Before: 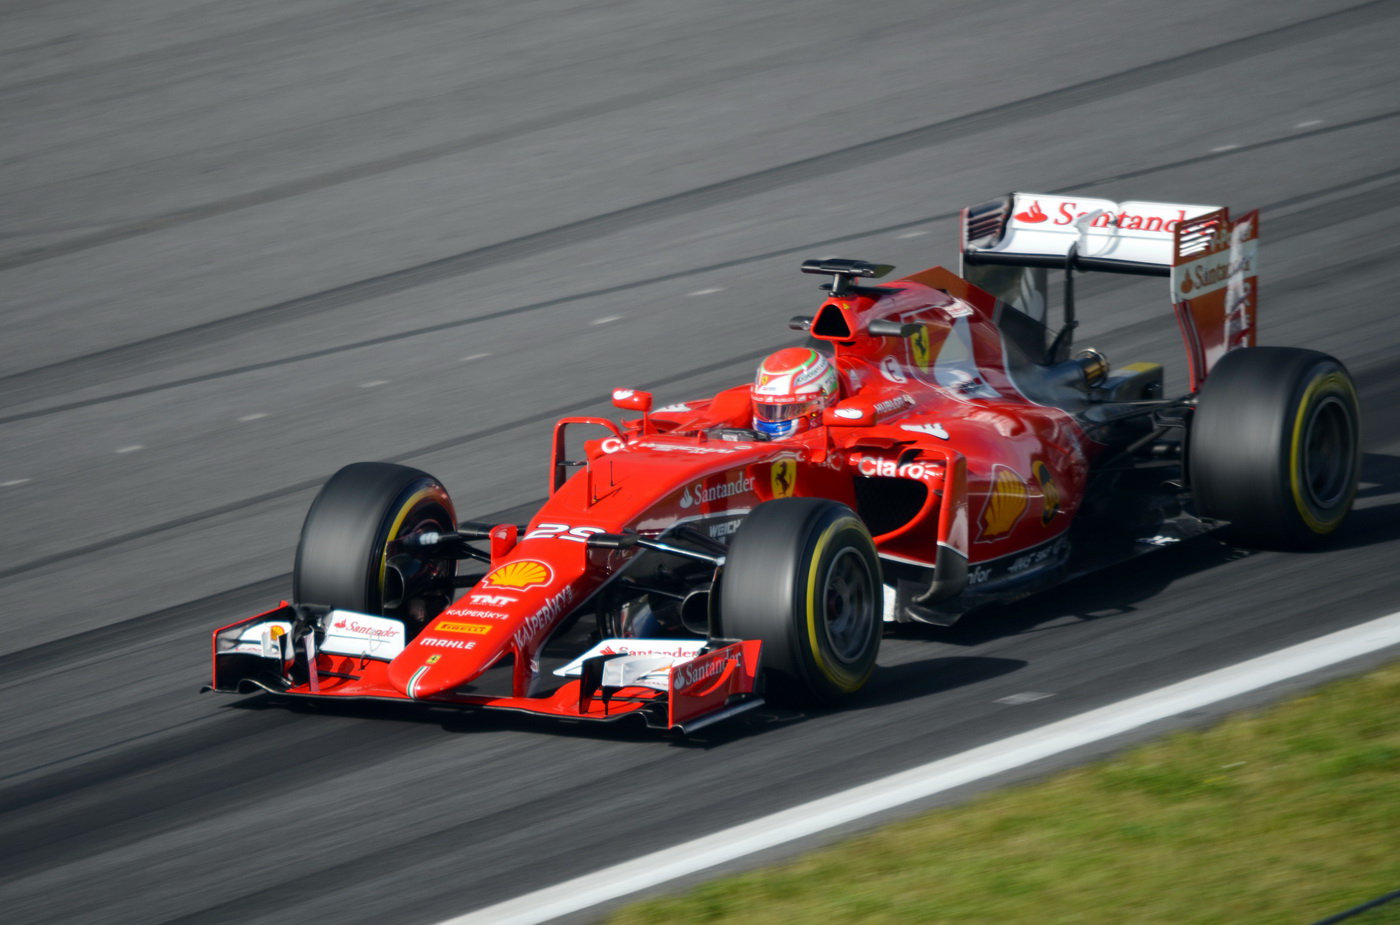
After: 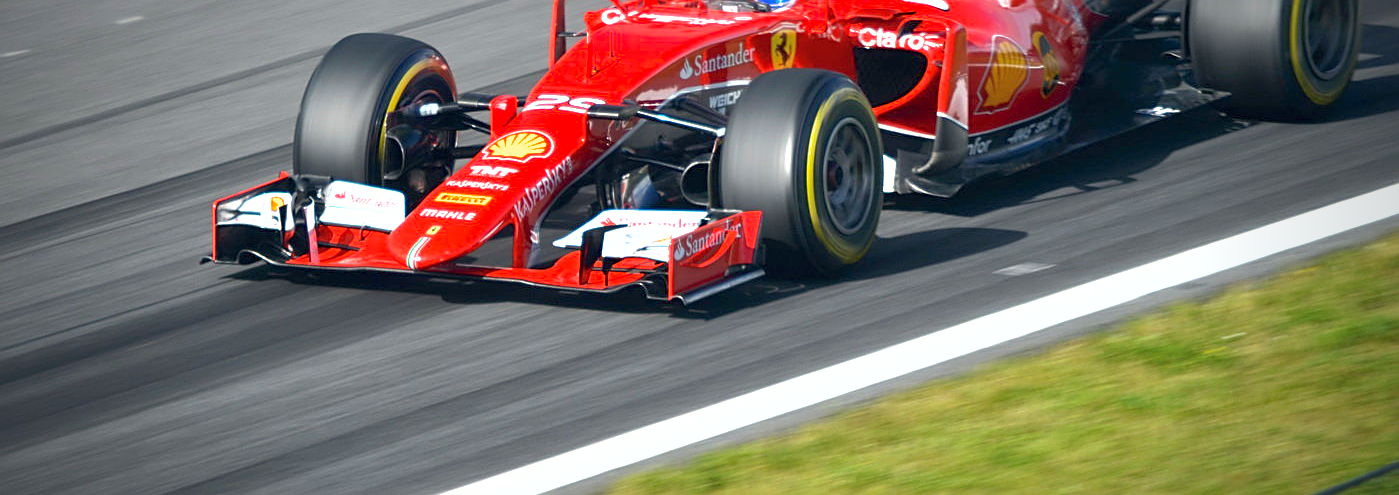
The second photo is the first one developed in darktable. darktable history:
sharpen: on, module defaults
crop and rotate: top 46.428%, right 0.051%
shadows and highlights: on, module defaults
vignetting: fall-off start 71.05%, saturation -0.031, width/height ratio 1.335
exposure: black level correction 0, exposure 1.199 EV, compensate exposure bias true, compensate highlight preservation false
